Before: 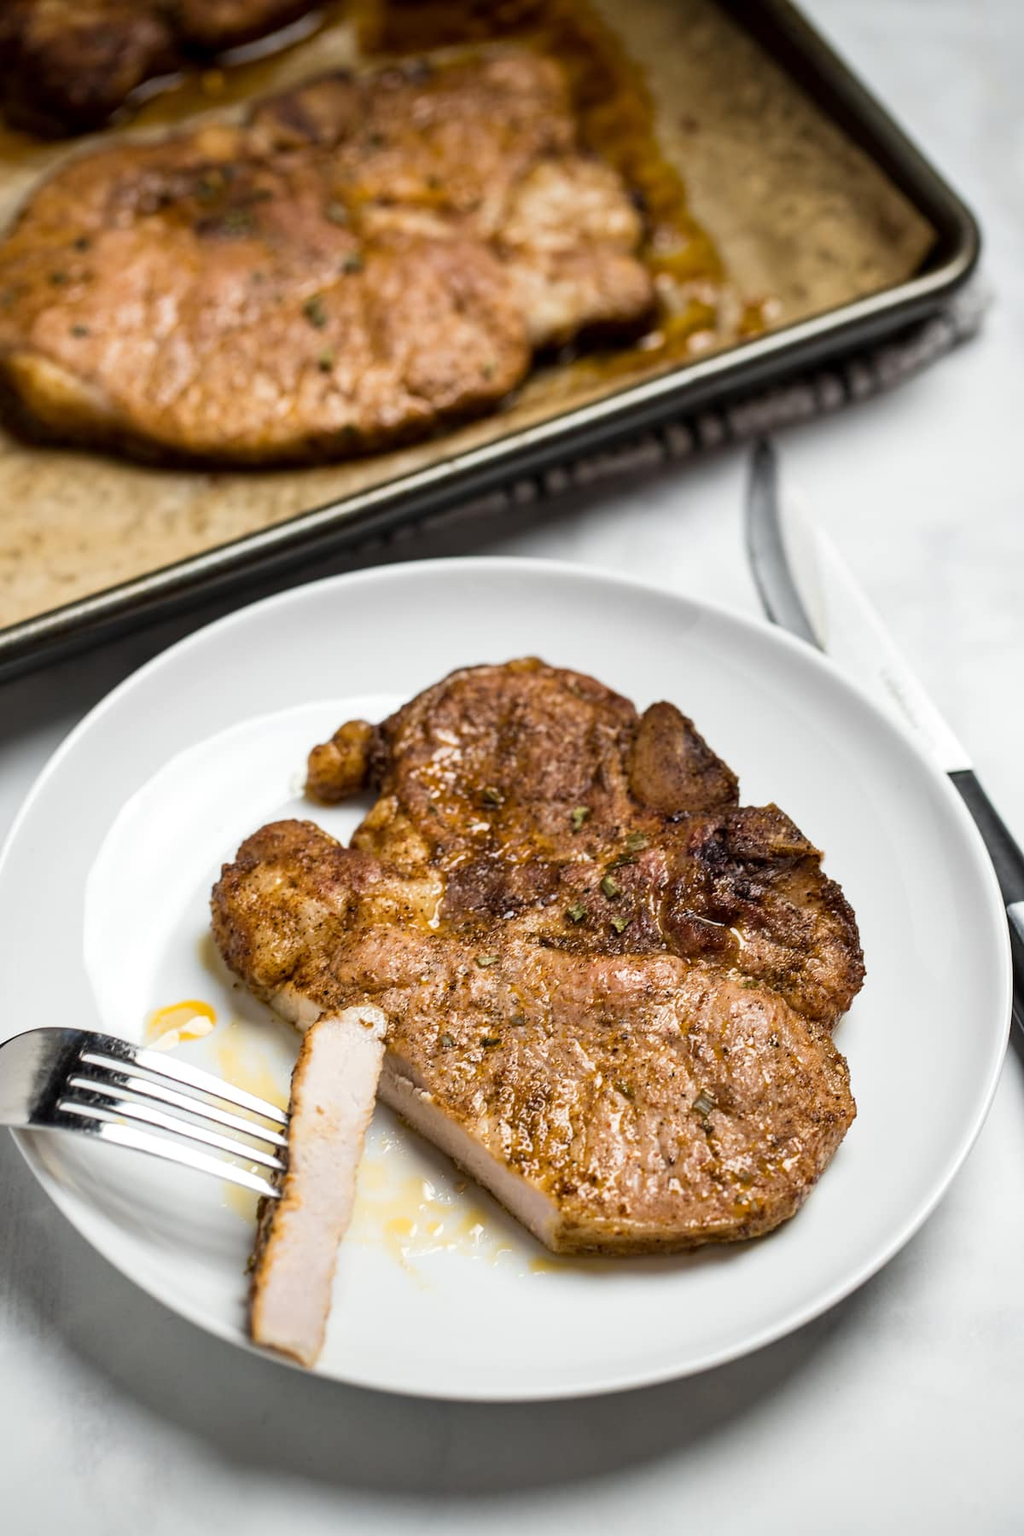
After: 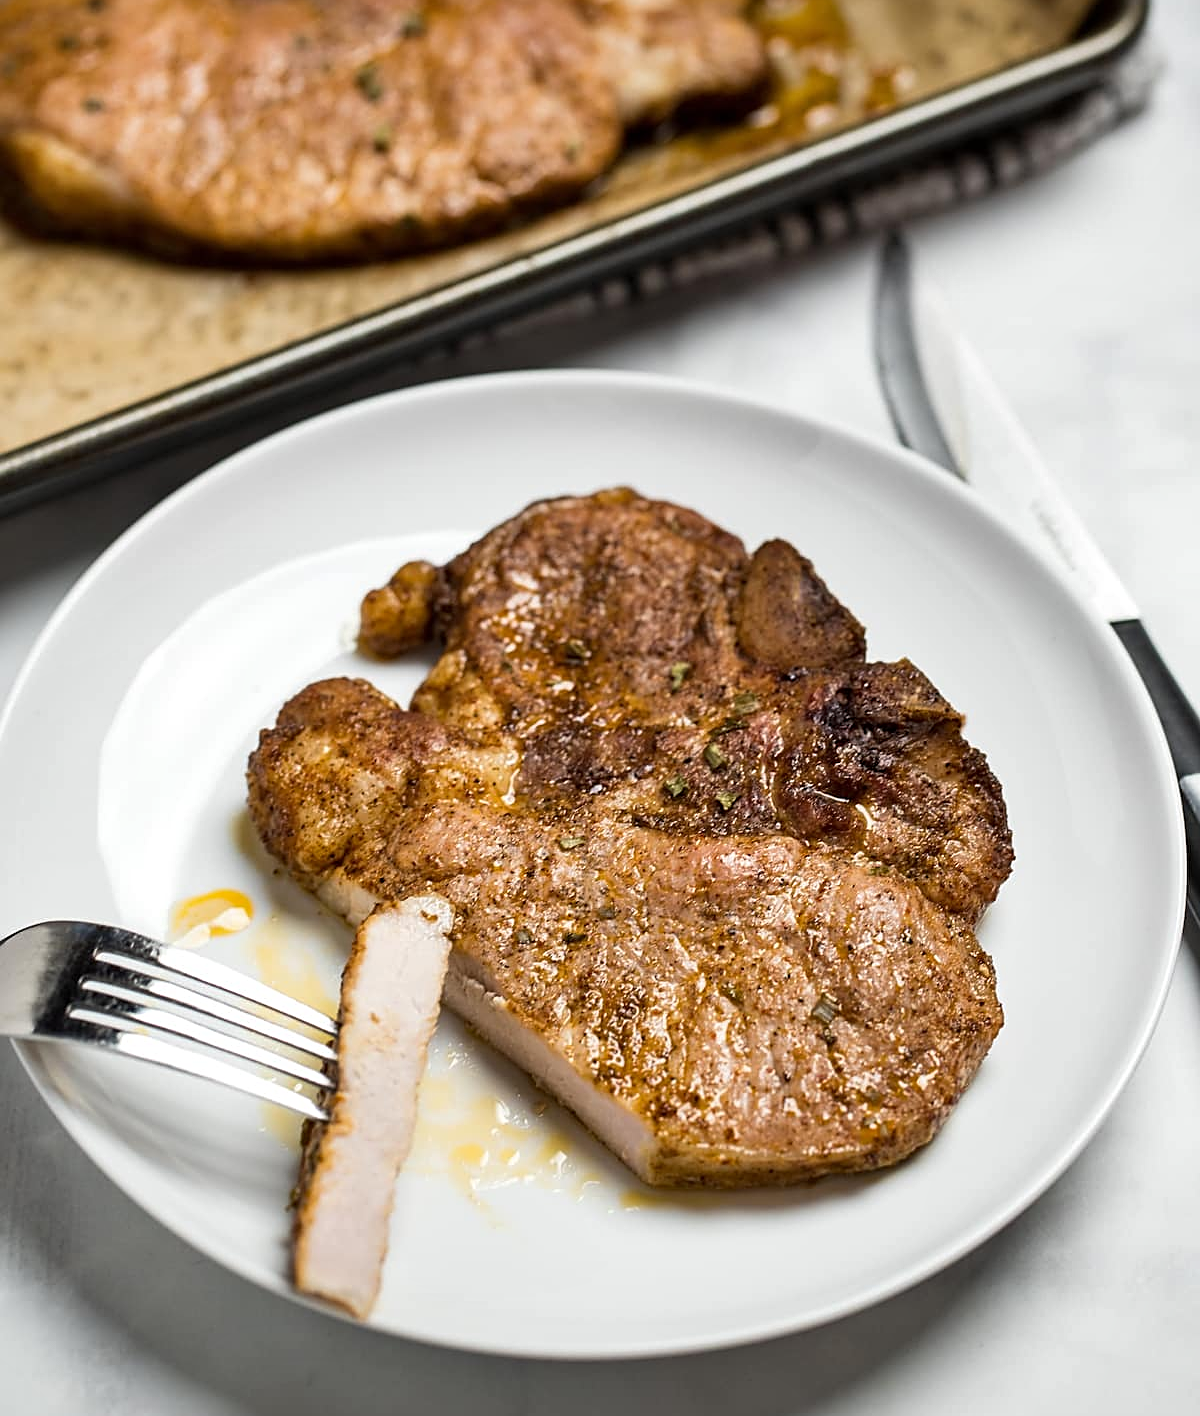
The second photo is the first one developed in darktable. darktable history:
shadows and highlights: shadows 32, highlights -32, soften with gaussian
sharpen: on, module defaults
crop and rotate: top 15.774%, bottom 5.506%
